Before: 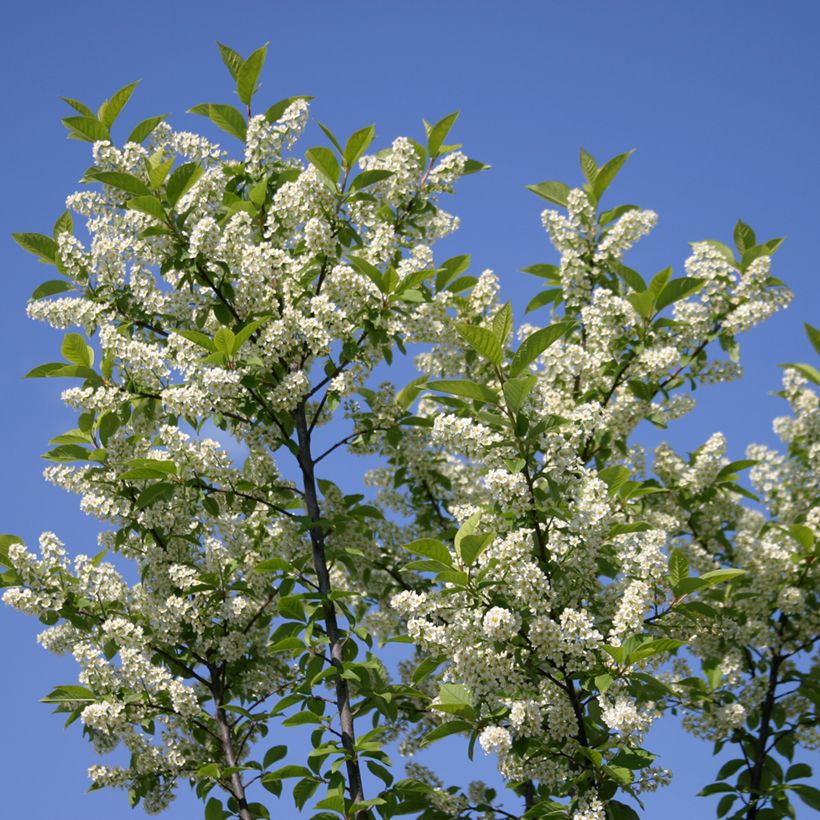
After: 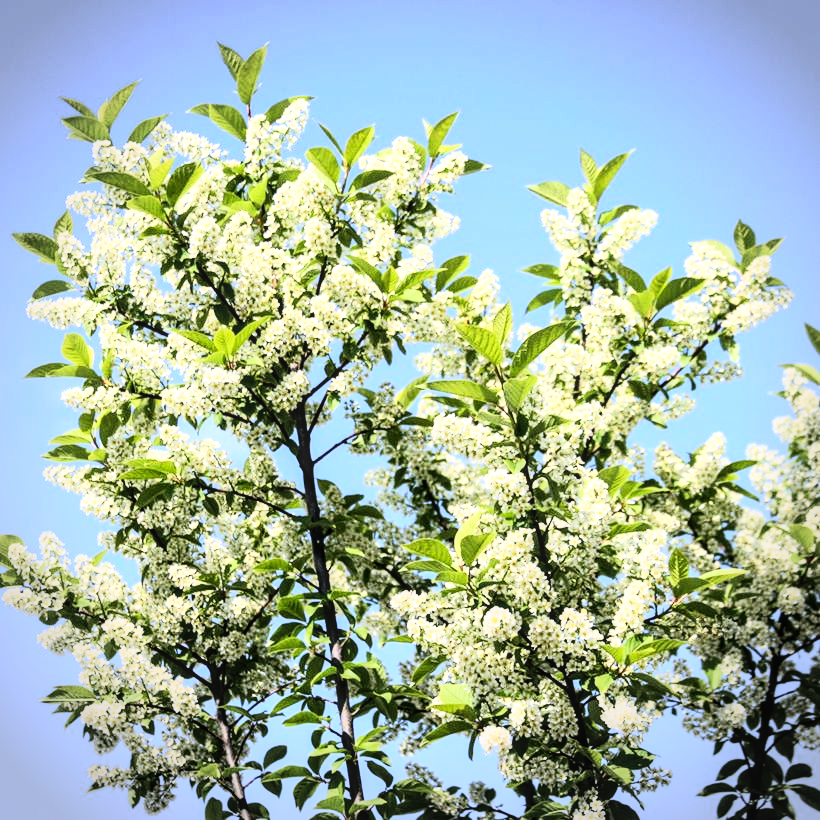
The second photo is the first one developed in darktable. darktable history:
rgb curve: curves: ch0 [(0, 0) (0.21, 0.15) (0.24, 0.21) (0.5, 0.75) (0.75, 0.96) (0.89, 0.99) (1, 1)]; ch1 [(0, 0.02) (0.21, 0.13) (0.25, 0.2) (0.5, 0.67) (0.75, 0.9) (0.89, 0.97) (1, 1)]; ch2 [(0, 0.02) (0.21, 0.13) (0.25, 0.2) (0.5, 0.67) (0.75, 0.9) (0.89, 0.97) (1, 1)], compensate middle gray true
exposure: exposure 0.2 EV, compensate highlight preservation false
tone equalizer: -8 EV -0.417 EV, -7 EV -0.389 EV, -6 EV -0.333 EV, -5 EV -0.222 EV, -3 EV 0.222 EV, -2 EV 0.333 EV, -1 EV 0.389 EV, +0 EV 0.417 EV, edges refinement/feathering 500, mask exposure compensation -1.57 EV, preserve details no
local contrast: on, module defaults
vignetting: on, module defaults
